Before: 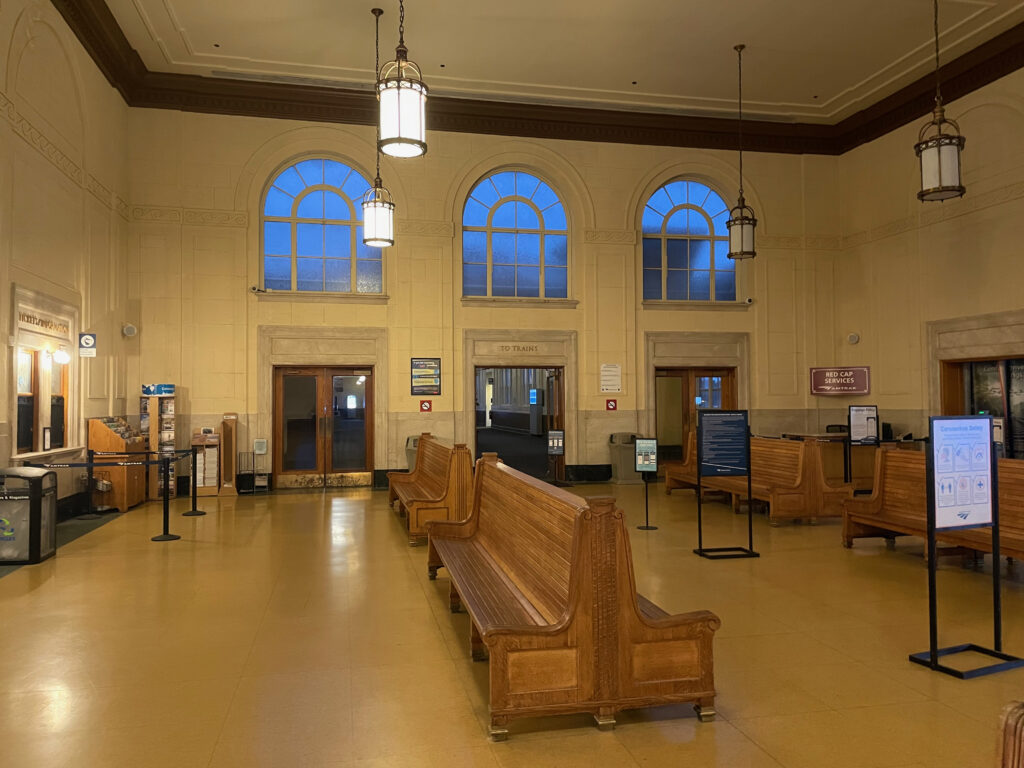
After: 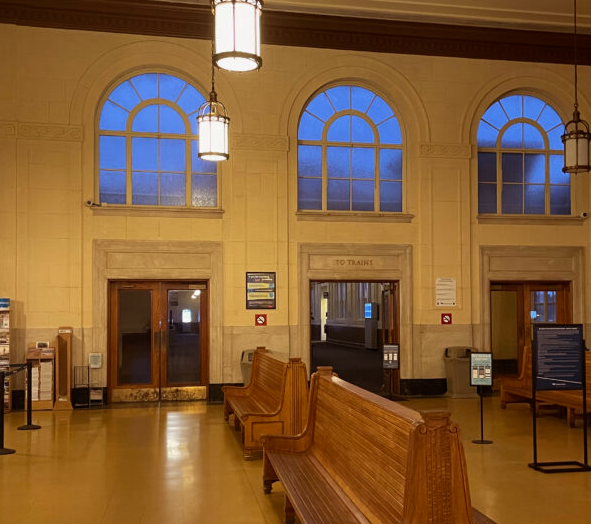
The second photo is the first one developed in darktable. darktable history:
crop: left 16.202%, top 11.208%, right 26.045%, bottom 20.557%
rgb levels: mode RGB, independent channels, levels [[0, 0.5, 1], [0, 0.521, 1], [0, 0.536, 1]]
